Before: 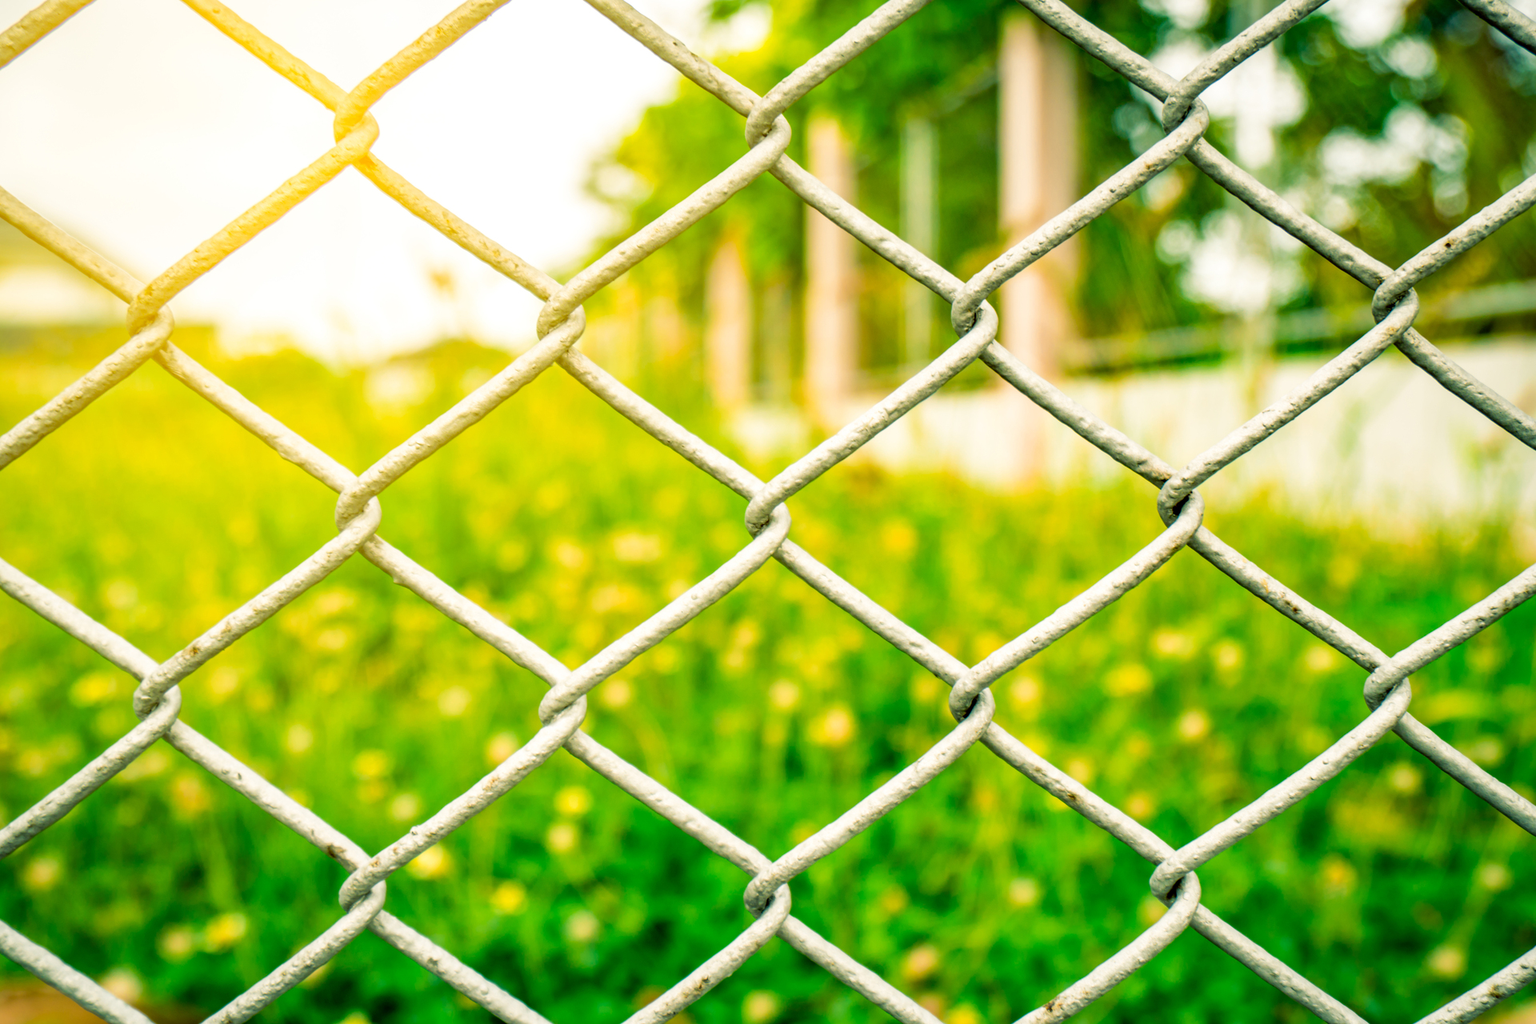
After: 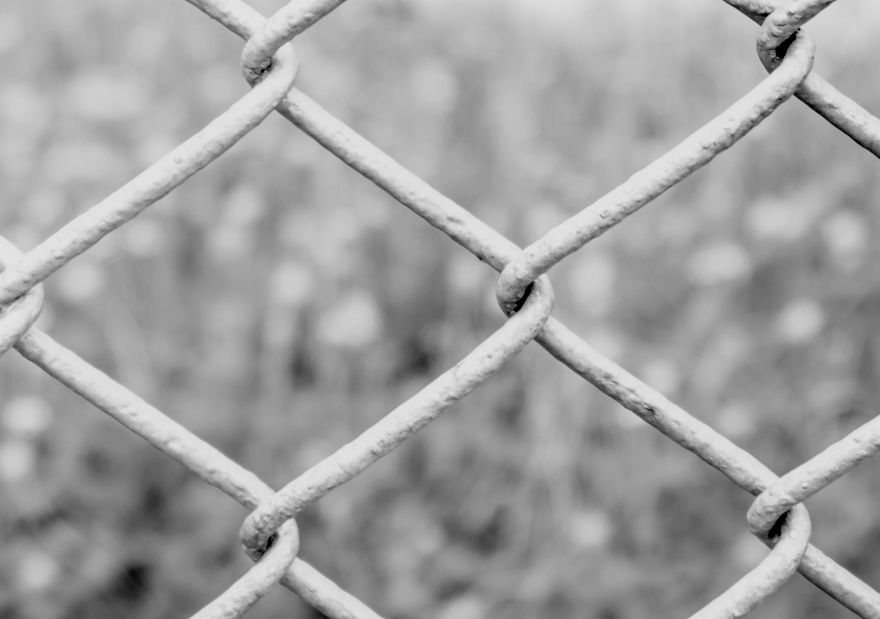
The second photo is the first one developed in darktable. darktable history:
monochrome: a -3.63, b -0.465
crop: left 35.976%, top 45.819%, right 18.162%, bottom 5.807%
filmic rgb: black relative exposure -5.83 EV, white relative exposure 3.4 EV, hardness 3.68
